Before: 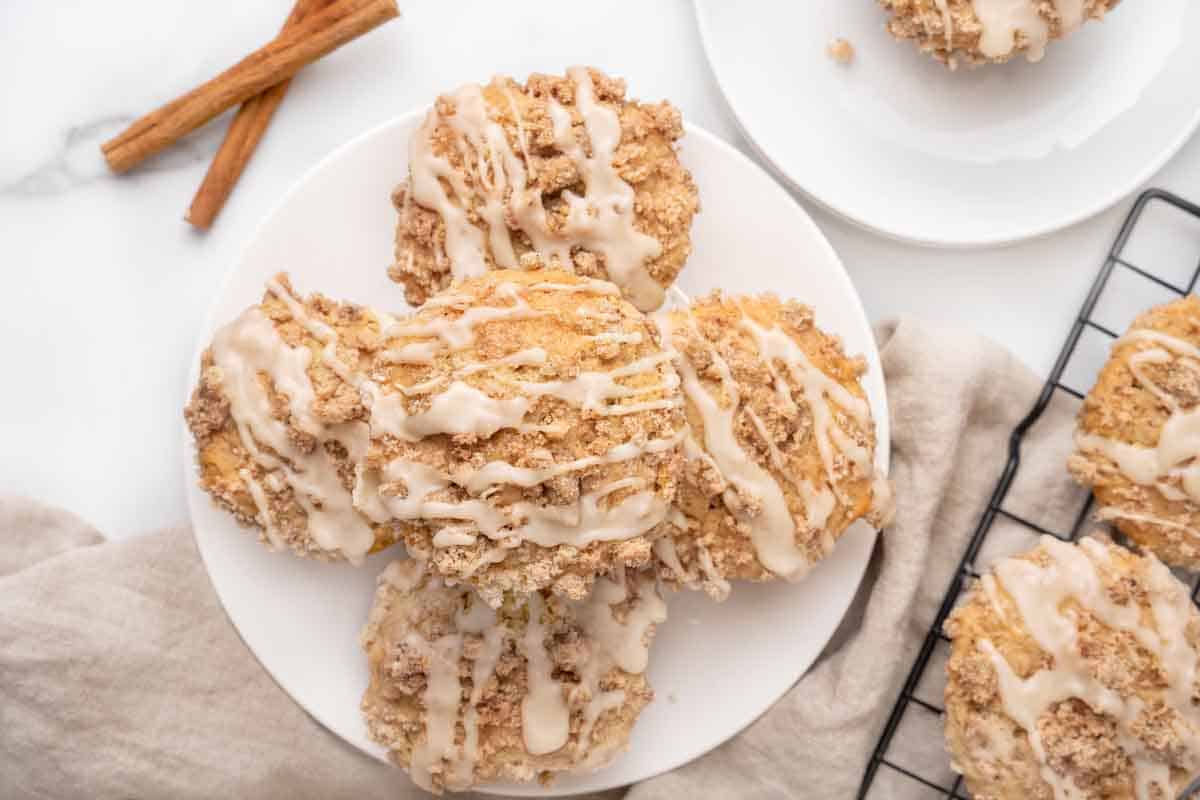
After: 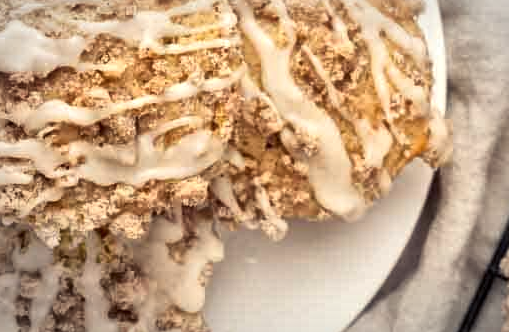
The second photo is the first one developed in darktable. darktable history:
vignetting: brightness -0.276, automatic ratio true
crop: left 36.969%, top 45.152%, right 20.583%, bottom 13.338%
local contrast: mode bilateral grid, contrast 19, coarseness 18, detail 164%, midtone range 0.2
color balance rgb: shadows lift › luminance -21.246%, shadows lift › chroma 6.625%, shadows lift › hue 270.57°, highlights gain › luminance 6.208%, highlights gain › chroma 2.635%, highlights gain › hue 91.22°, perceptual saturation grading › global saturation 0.899%
